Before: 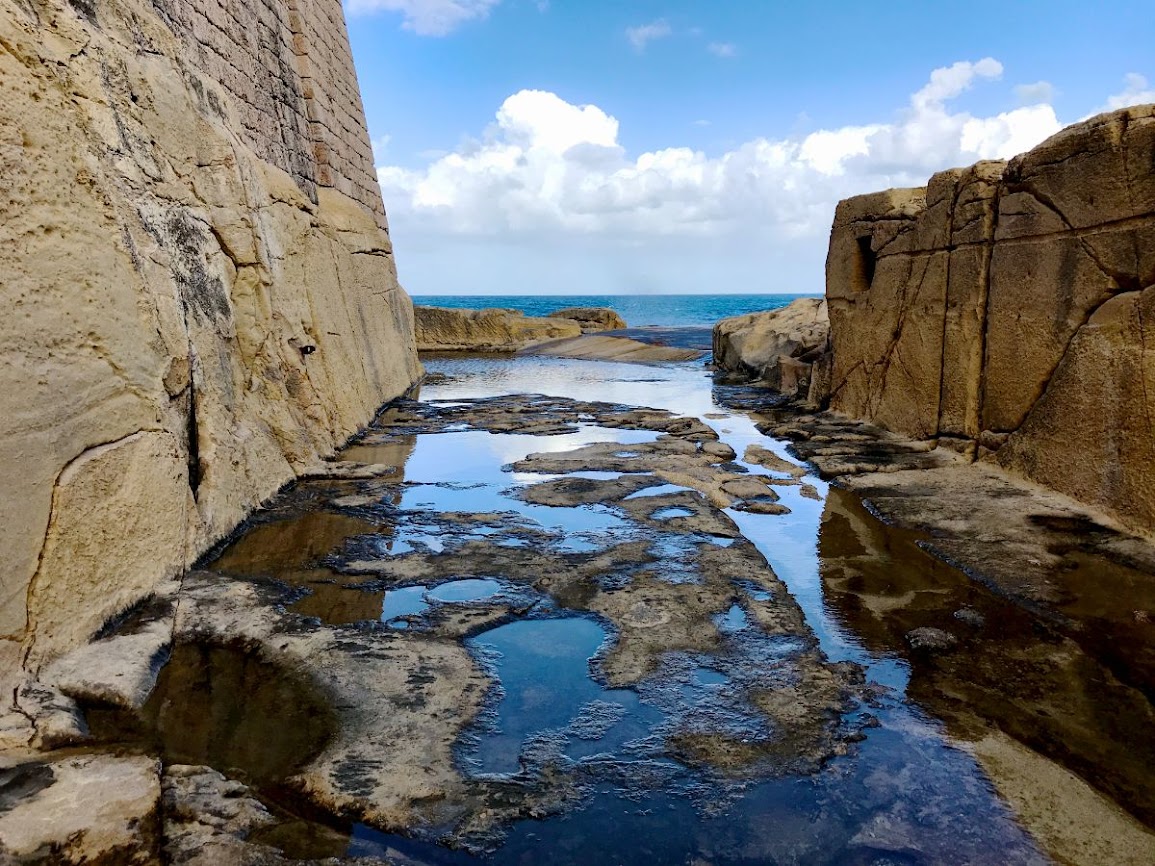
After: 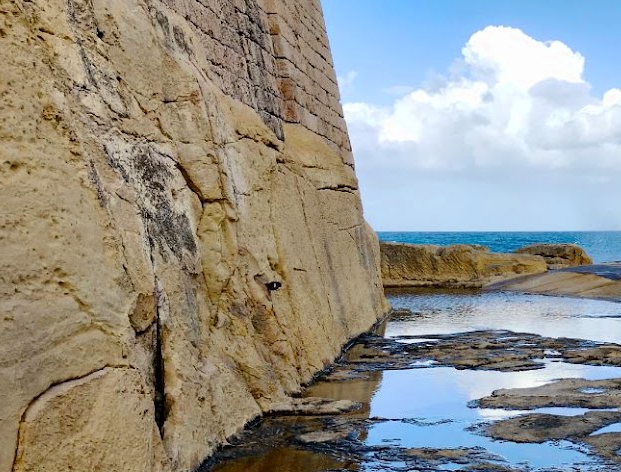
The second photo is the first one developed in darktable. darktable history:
color zones: curves: ch0 [(0.11, 0.396) (0.195, 0.36) (0.25, 0.5) (0.303, 0.412) (0.357, 0.544) (0.75, 0.5) (0.967, 0.328)]; ch1 [(0, 0.468) (0.112, 0.512) (0.202, 0.6) (0.25, 0.5) (0.307, 0.352) (0.357, 0.544) (0.75, 0.5) (0.963, 0.524)]
crop and rotate: left 3.03%, top 7.489%, right 43.156%, bottom 37.99%
